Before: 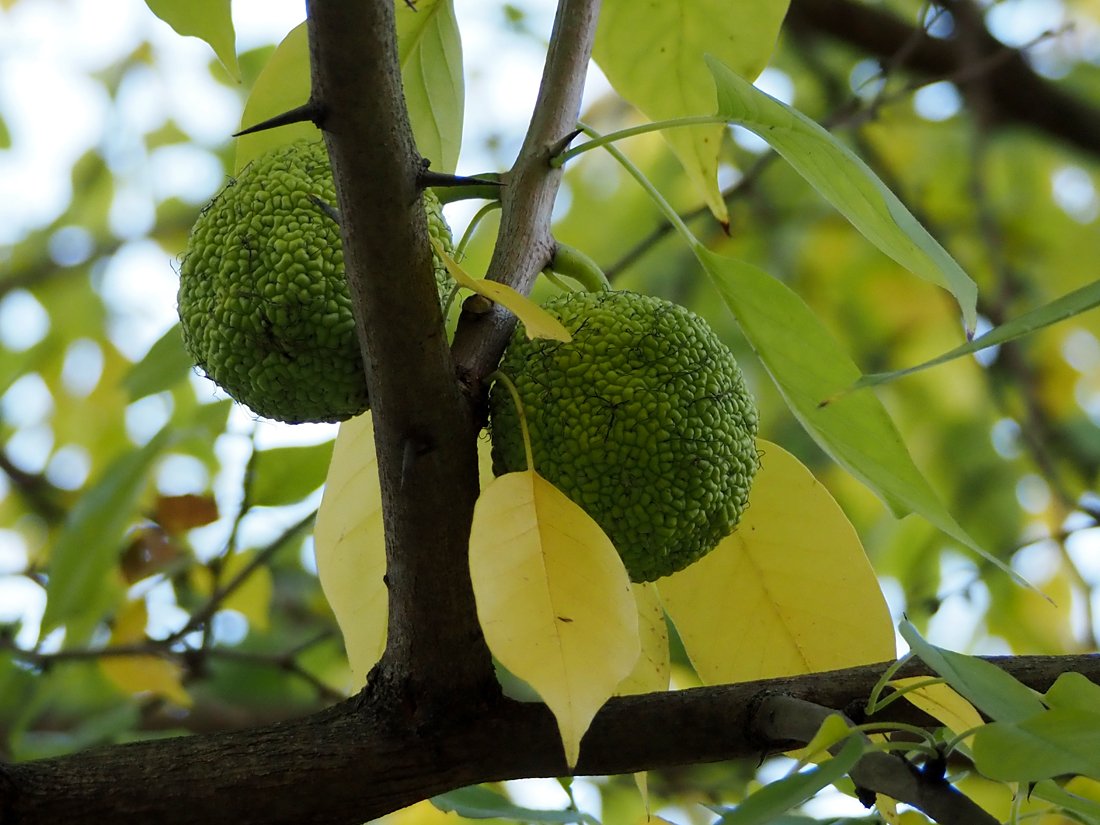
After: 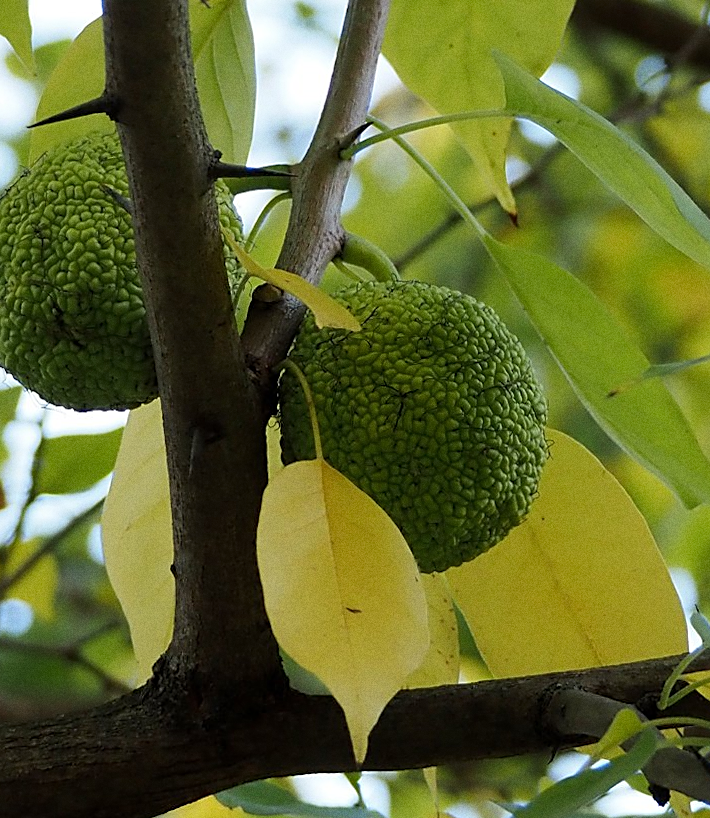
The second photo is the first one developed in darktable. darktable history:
sharpen: on, module defaults
rotate and perspective: rotation 0.226°, lens shift (vertical) -0.042, crop left 0.023, crop right 0.982, crop top 0.006, crop bottom 0.994
grain: coarseness 22.88 ISO
crop and rotate: left 18.442%, right 15.508%
